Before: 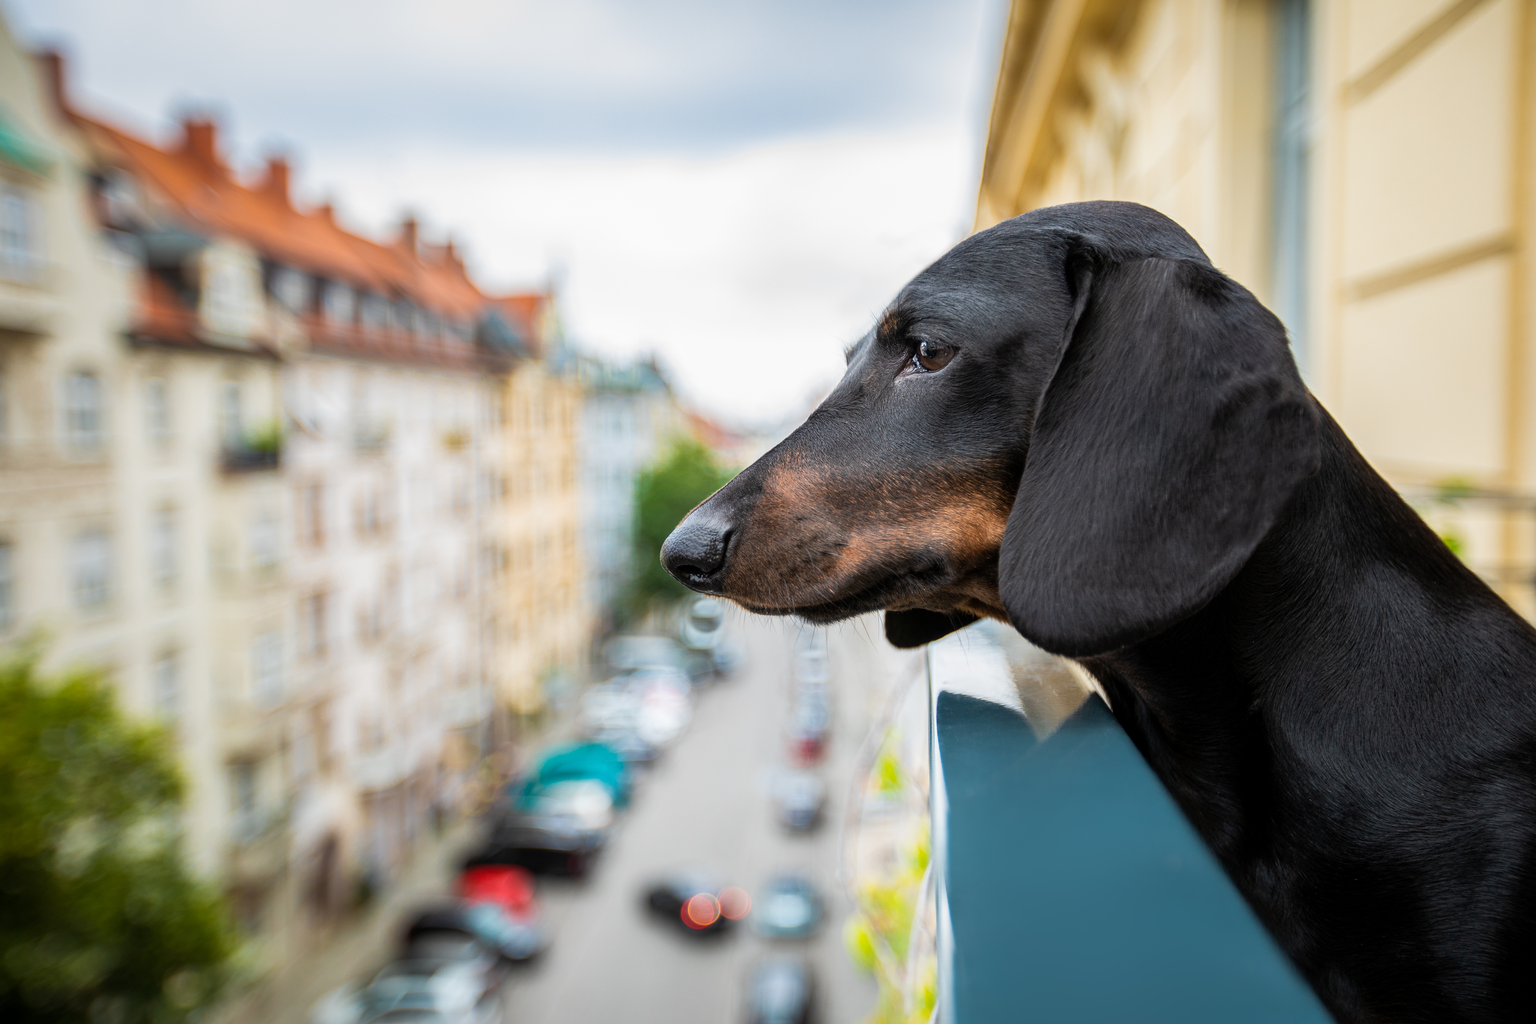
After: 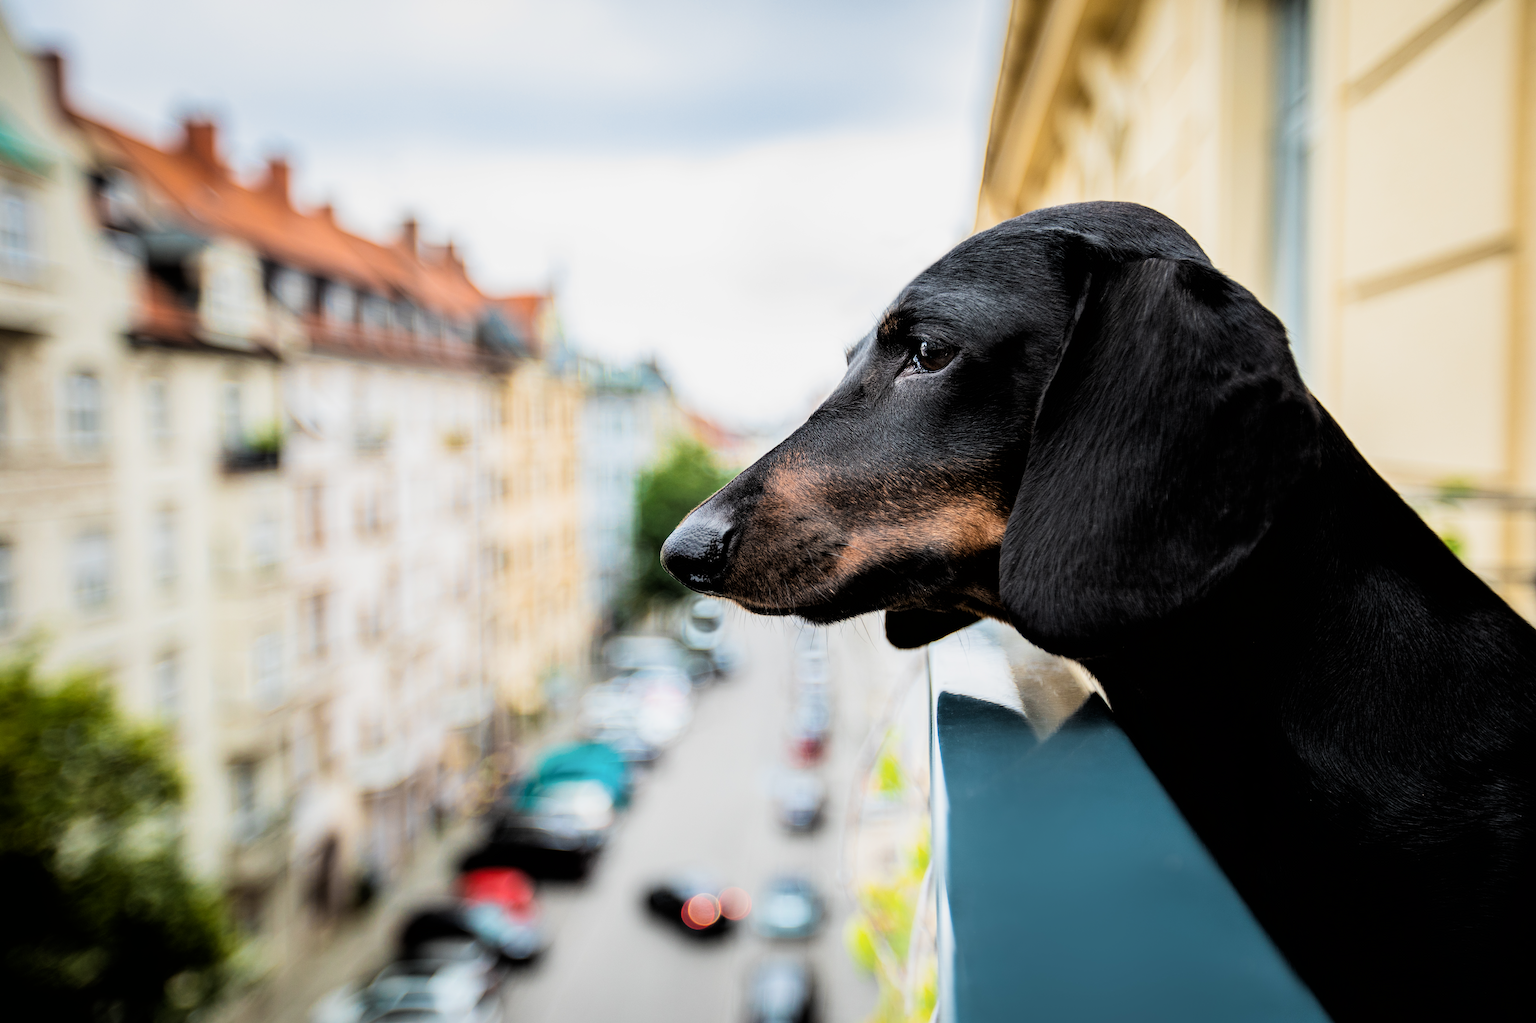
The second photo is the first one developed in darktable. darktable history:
filmic rgb: black relative exposure -4.06 EV, white relative exposure 3 EV, hardness 2.98, contrast 1.491
